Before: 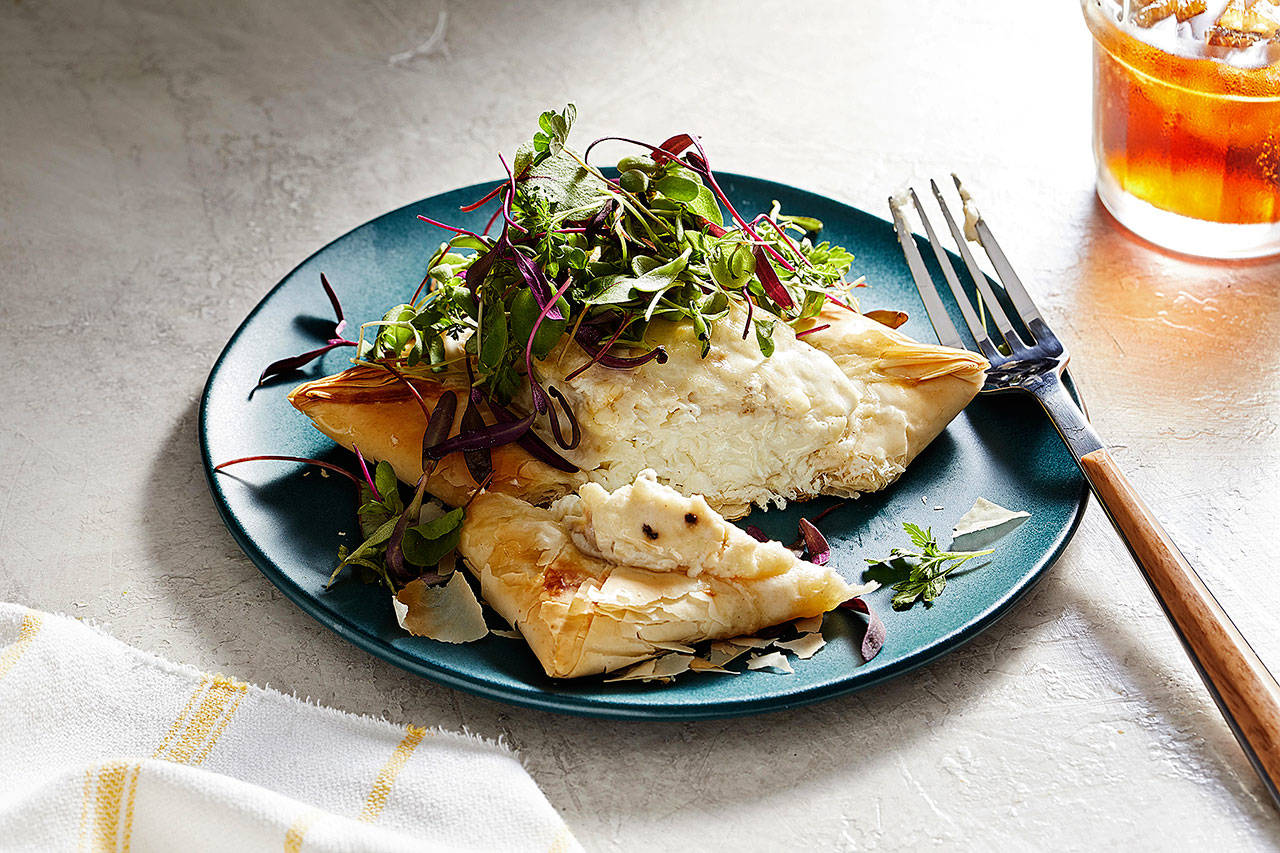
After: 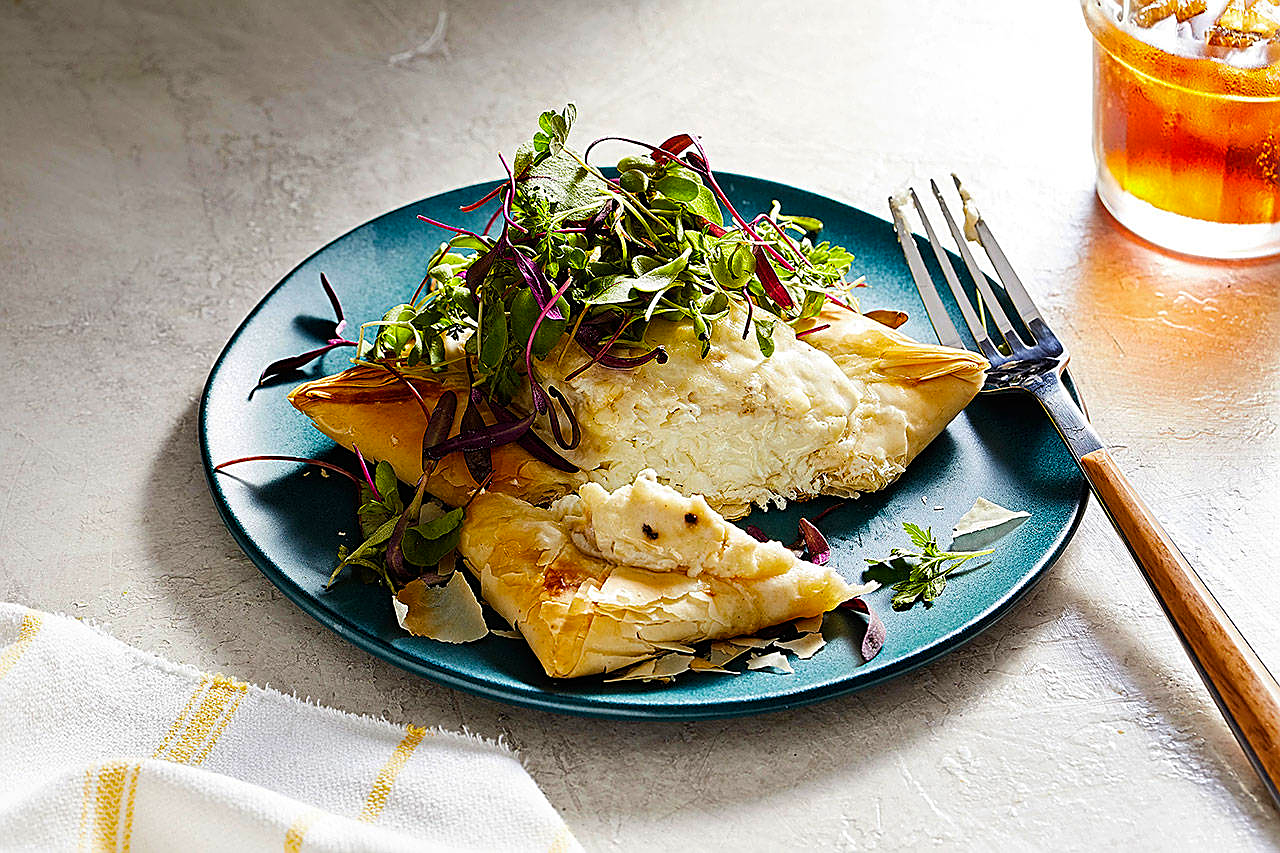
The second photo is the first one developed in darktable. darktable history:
color balance rgb: perceptual saturation grading › global saturation 19.928%, global vibrance 20%
sharpen: on, module defaults
